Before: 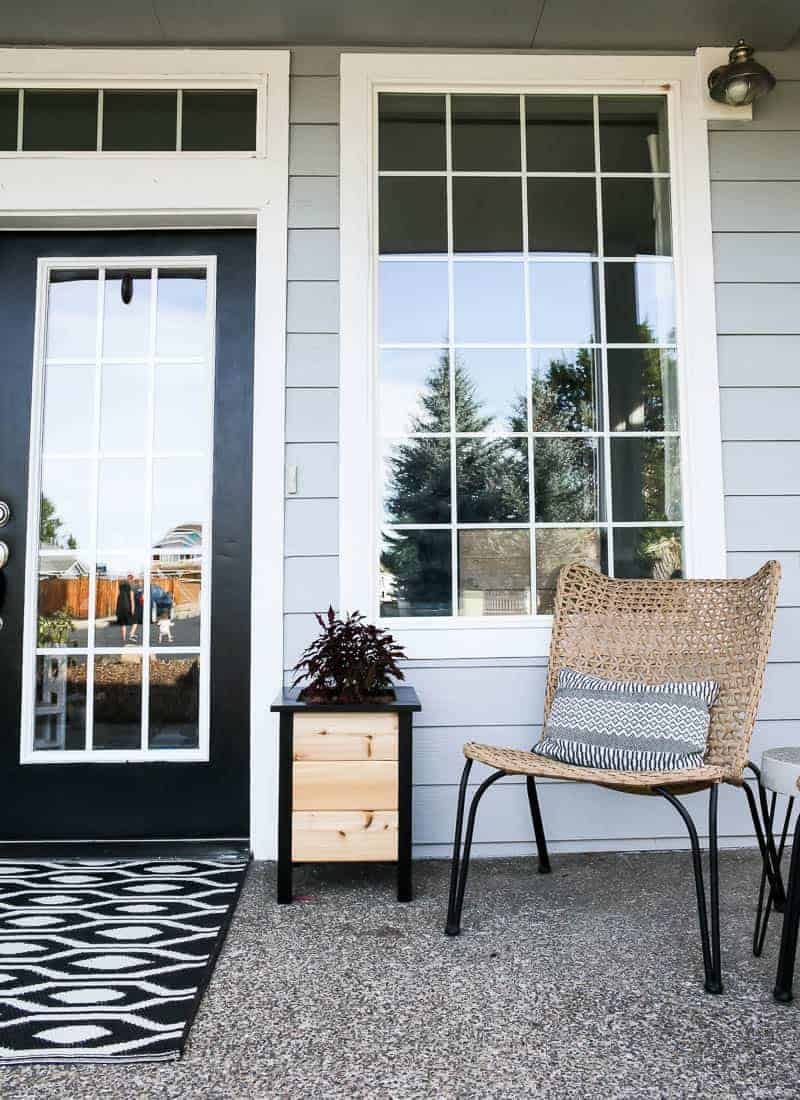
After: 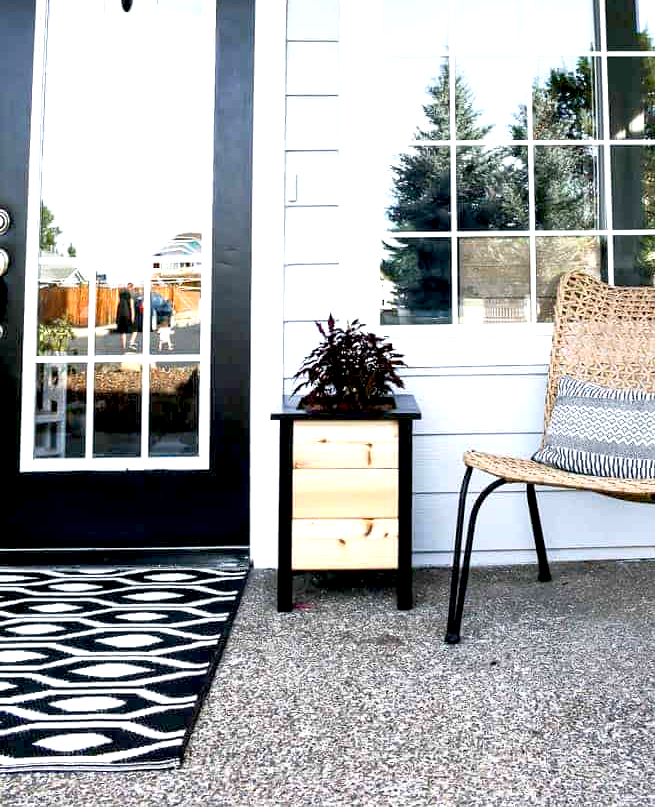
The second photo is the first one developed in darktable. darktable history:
crop: top 26.57%, right 18.019%
exposure: black level correction 0.012, exposure 0.694 EV, compensate highlight preservation false
